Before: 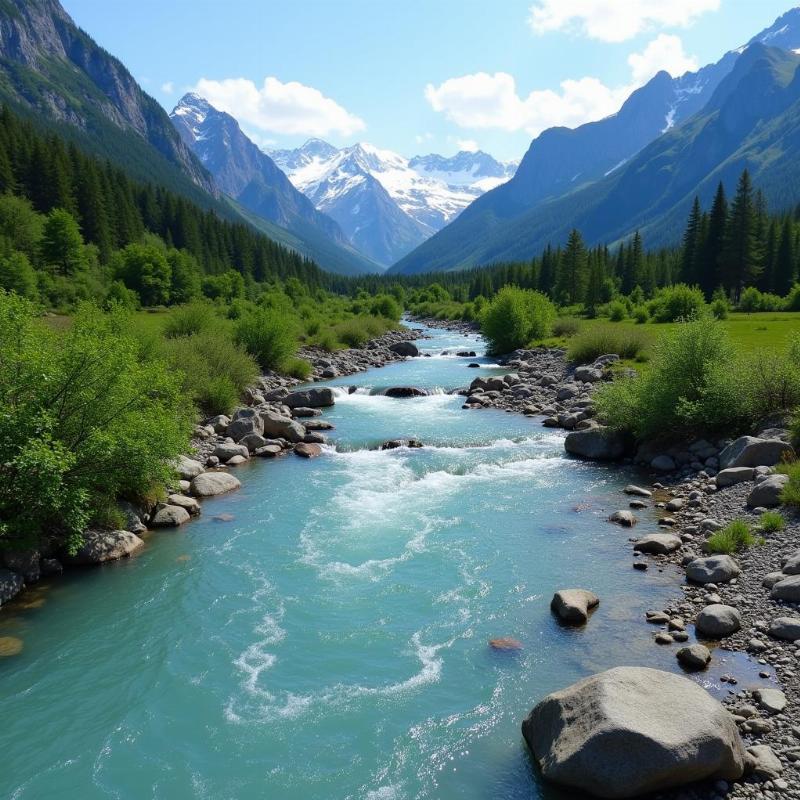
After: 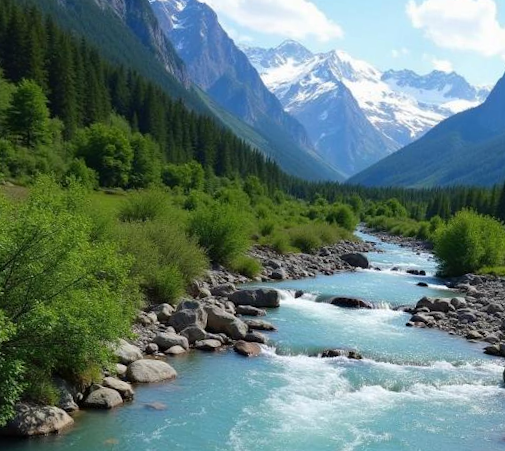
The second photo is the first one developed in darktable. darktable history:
shadows and highlights: radius 128.12, shadows 30.46, highlights -30.6, low approximation 0.01, soften with gaussian
crop and rotate: angle -6.8°, left 2.146%, top 7.074%, right 27.693%, bottom 30.207%
